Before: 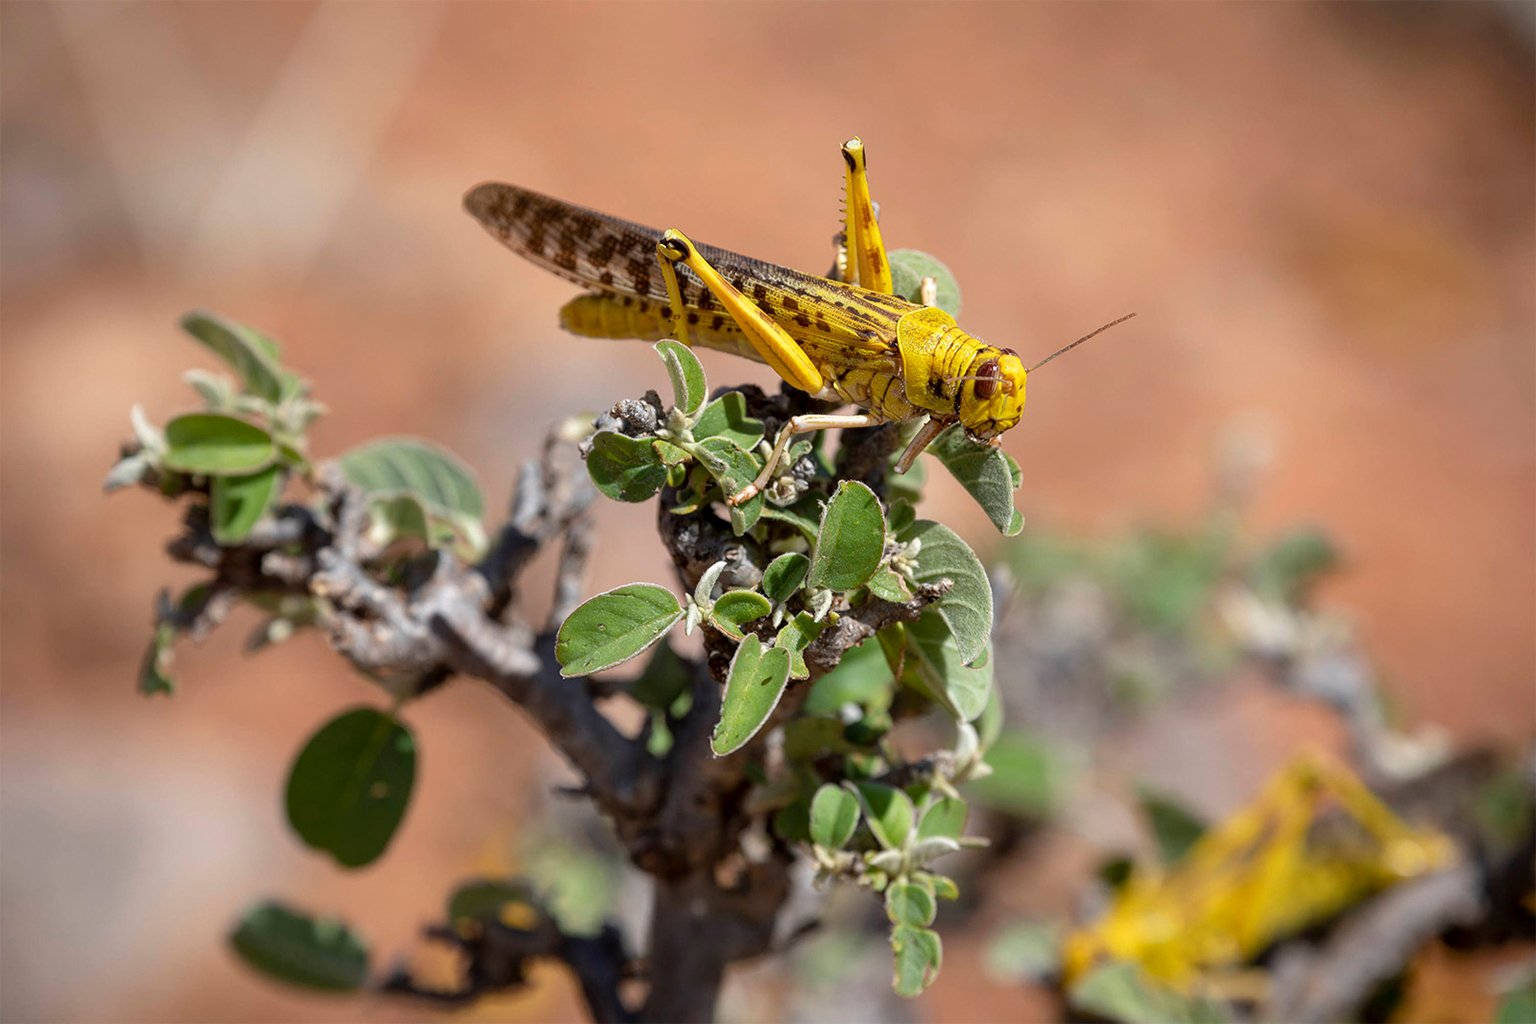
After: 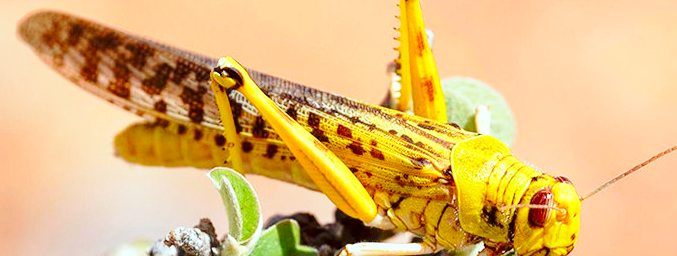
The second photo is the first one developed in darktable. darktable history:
exposure: exposure 0.201 EV, compensate exposure bias true, compensate highlight preservation false
crop: left 29.073%, top 16.872%, right 26.819%, bottom 58.031%
shadows and highlights: shadows 24.92, highlights -24.62
contrast brightness saturation: contrast 0.075, brightness 0.079, saturation 0.178
base curve: curves: ch0 [(0, 0) (0.028, 0.03) (0.121, 0.232) (0.46, 0.748) (0.859, 0.968) (1, 1)], preserve colors none
color zones: curves: ch1 [(0, 0.523) (0.143, 0.545) (0.286, 0.52) (0.429, 0.506) (0.571, 0.503) (0.714, 0.503) (0.857, 0.508) (1, 0.523)]
color correction: highlights a* -4.89, highlights b* -4.03, shadows a* 4.19, shadows b* 4.35
